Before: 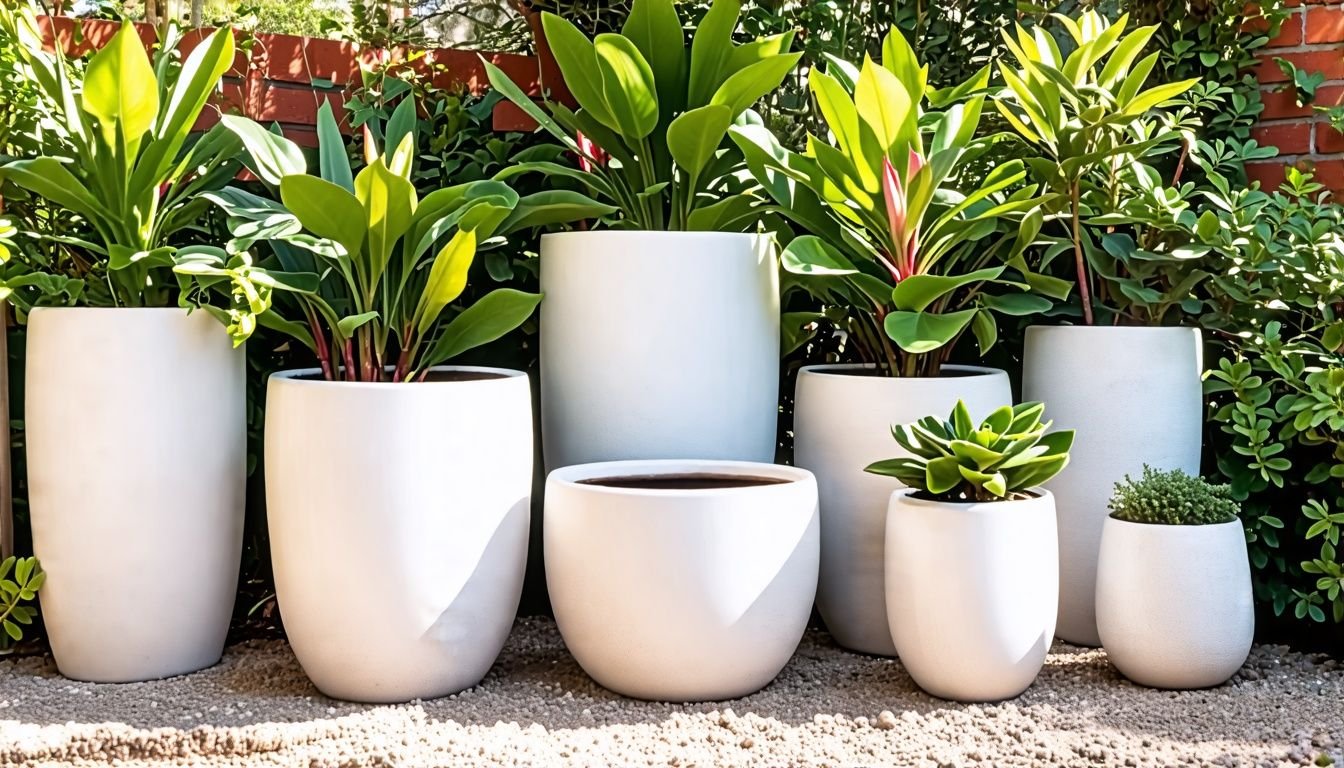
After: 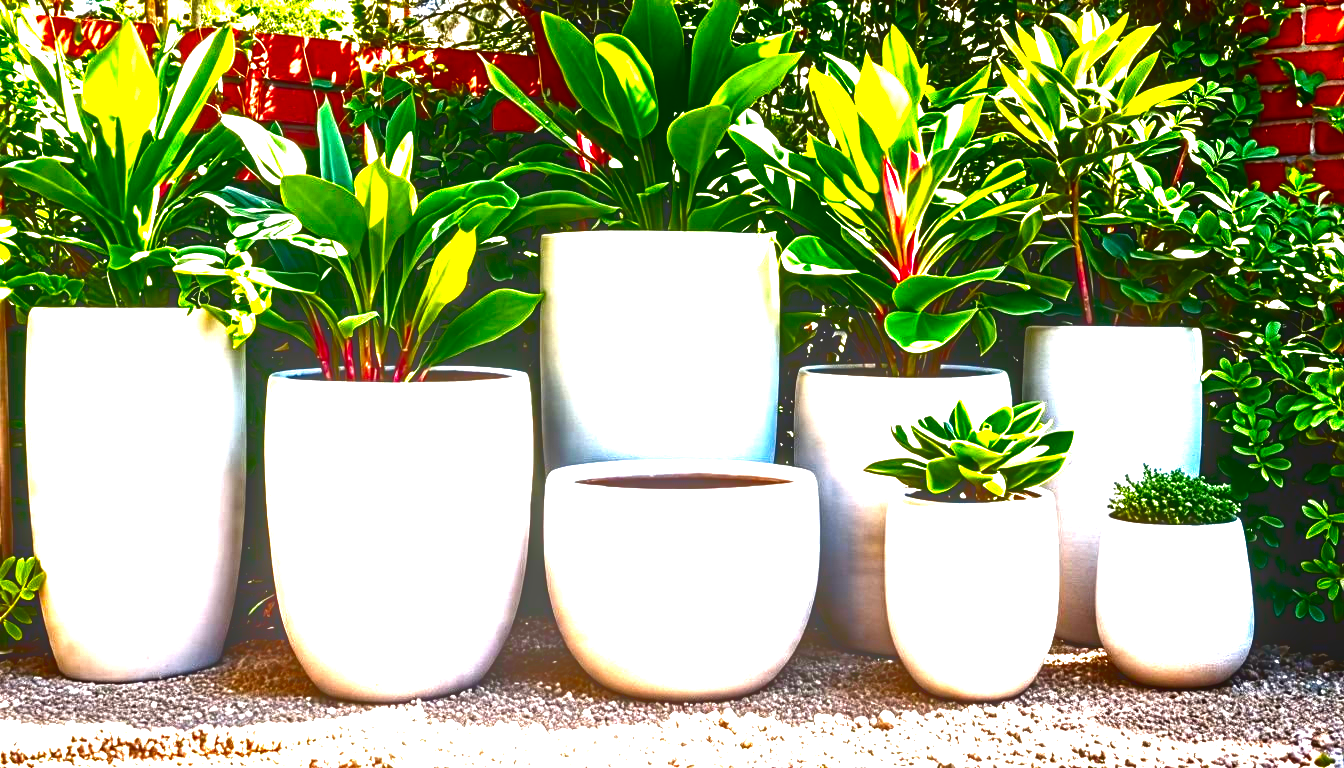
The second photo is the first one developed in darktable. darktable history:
local contrast: on, module defaults
contrast brightness saturation: brightness -0.984, saturation 0.984
exposure: black level correction 0, exposure 1.2 EV, compensate highlight preservation false
